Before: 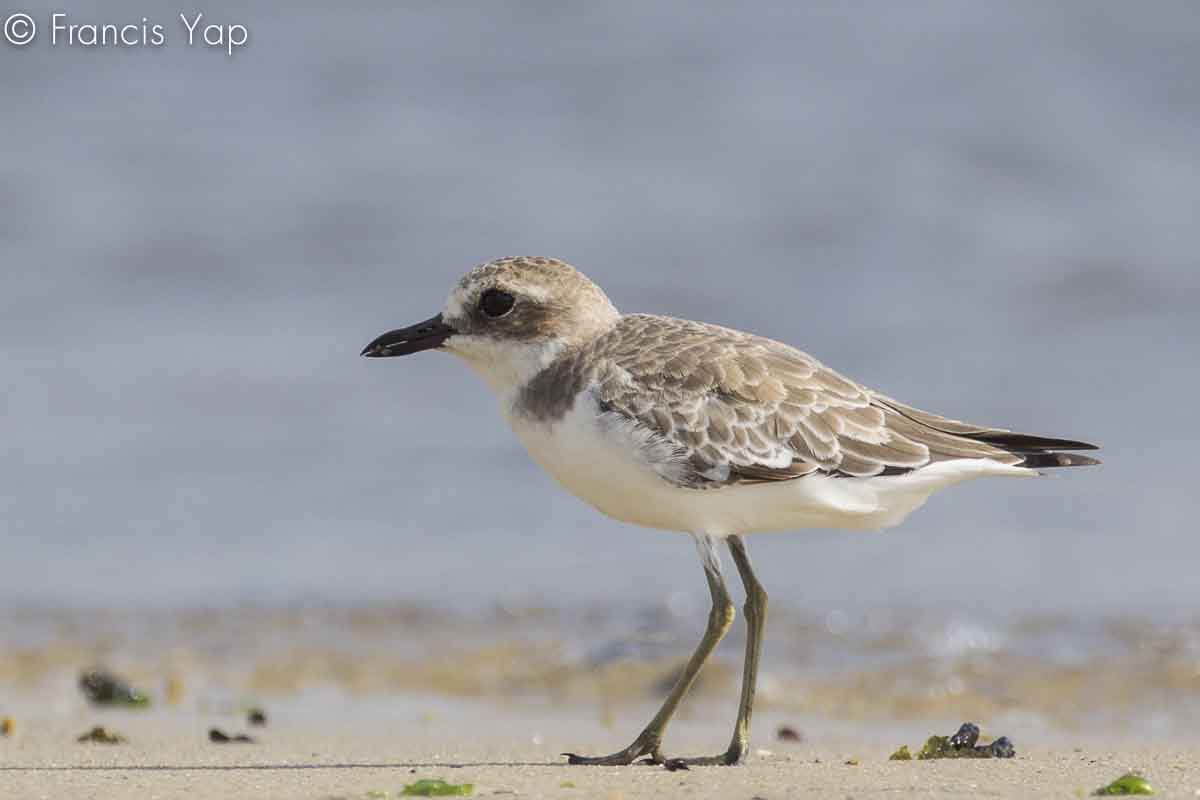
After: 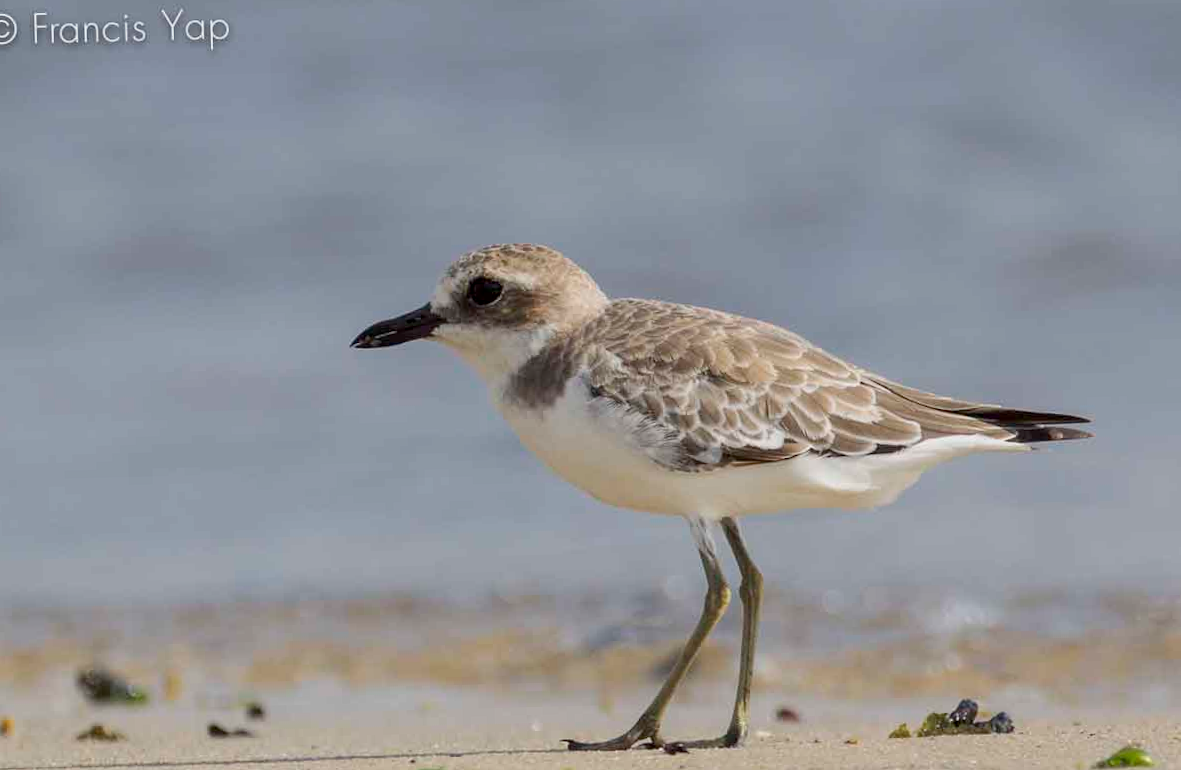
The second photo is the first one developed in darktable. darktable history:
exposure: black level correction 0.006, exposure -0.226 EV, compensate highlight preservation false
rotate and perspective: rotation -1.42°, crop left 0.016, crop right 0.984, crop top 0.035, crop bottom 0.965
